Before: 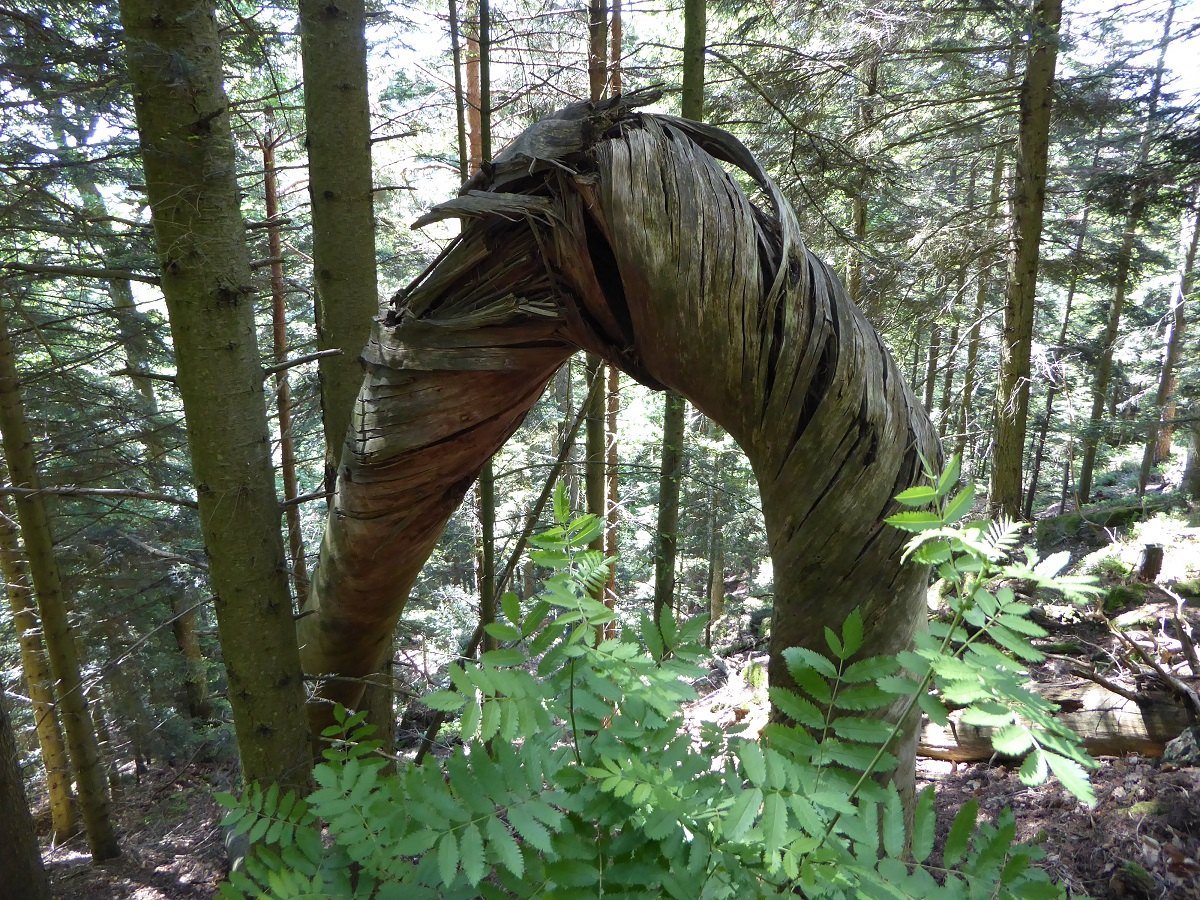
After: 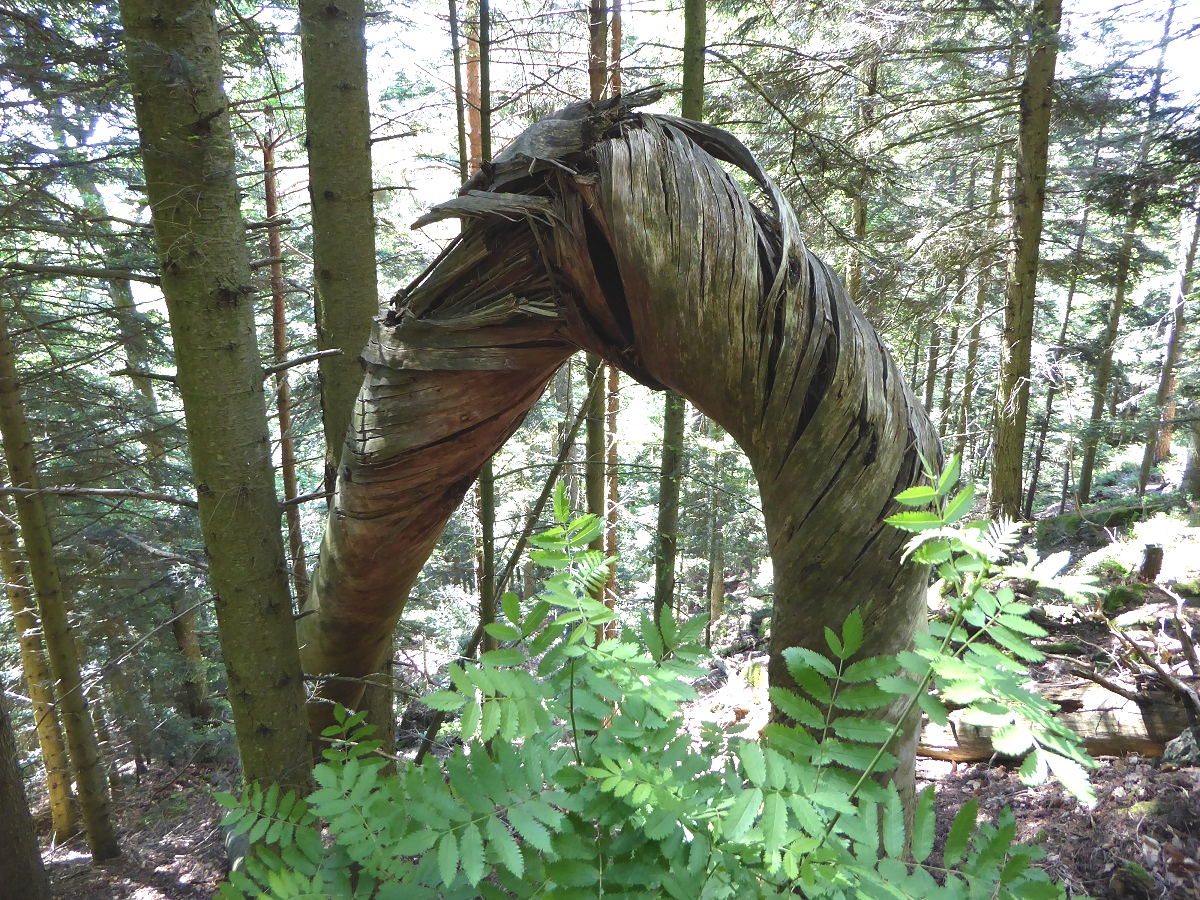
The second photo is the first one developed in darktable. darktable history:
exposure: black level correction -0.005, exposure 0.615 EV, compensate exposure bias true, compensate highlight preservation false
